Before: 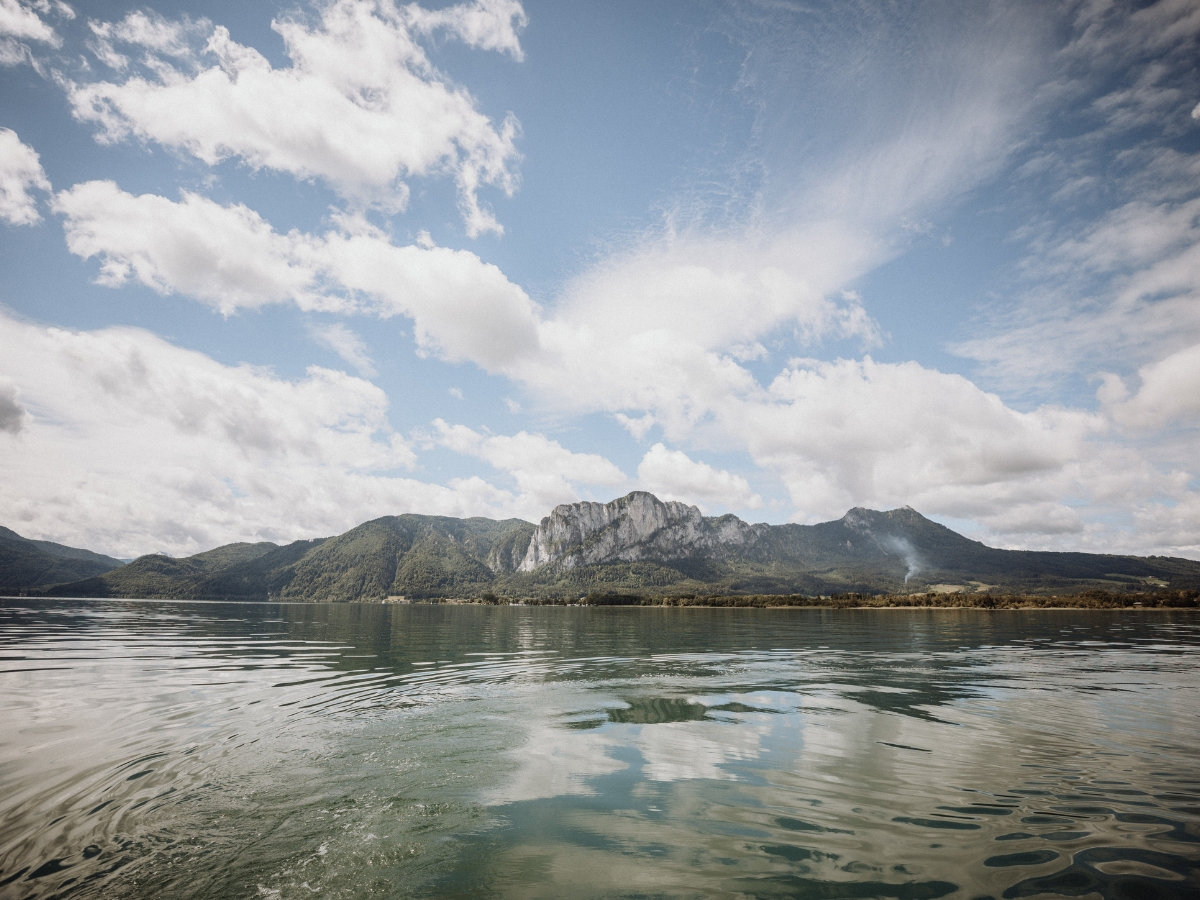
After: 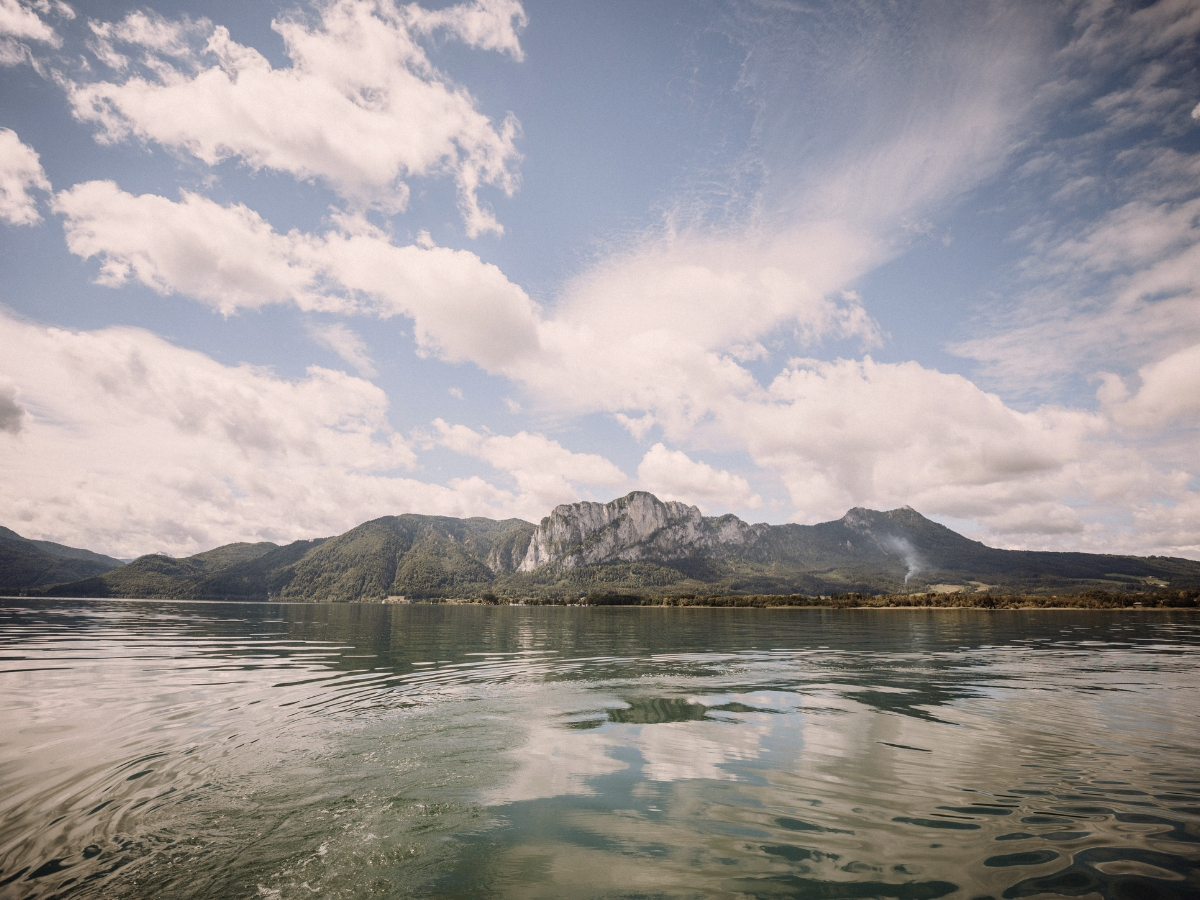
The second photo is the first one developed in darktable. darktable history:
color correction: highlights a* 5.8, highlights b* 4.87
